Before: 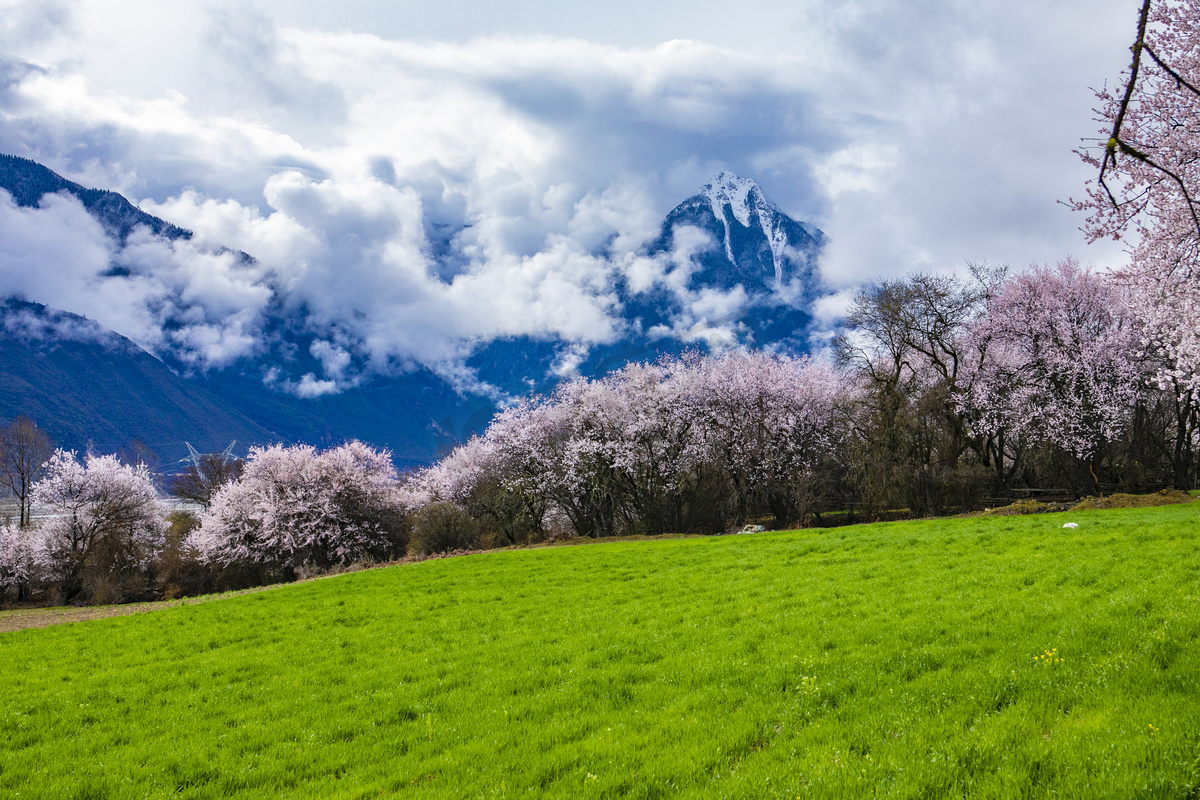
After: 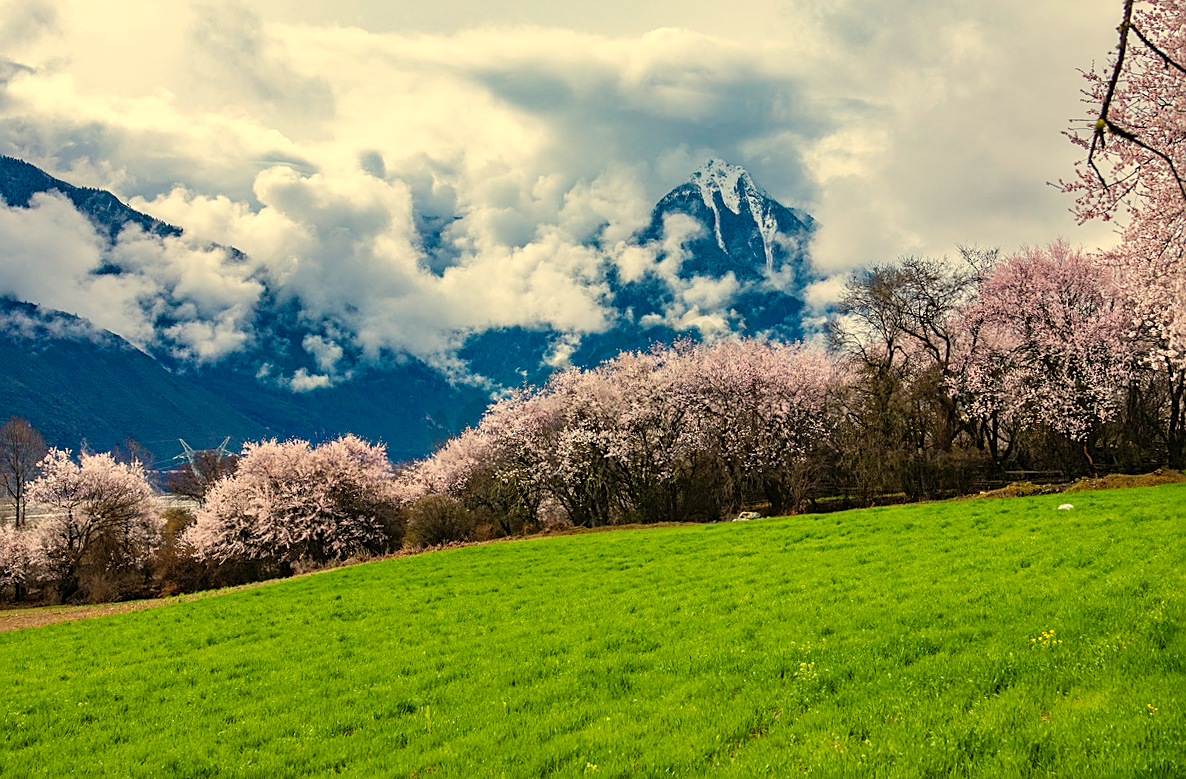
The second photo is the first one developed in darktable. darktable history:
white balance: red 1.08, blue 0.791
rotate and perspective: rotation -1°, crop left 0.011, crop right 0.989, crop top 0.025, crop bottom 0.975
sharpen: on, module defaults
